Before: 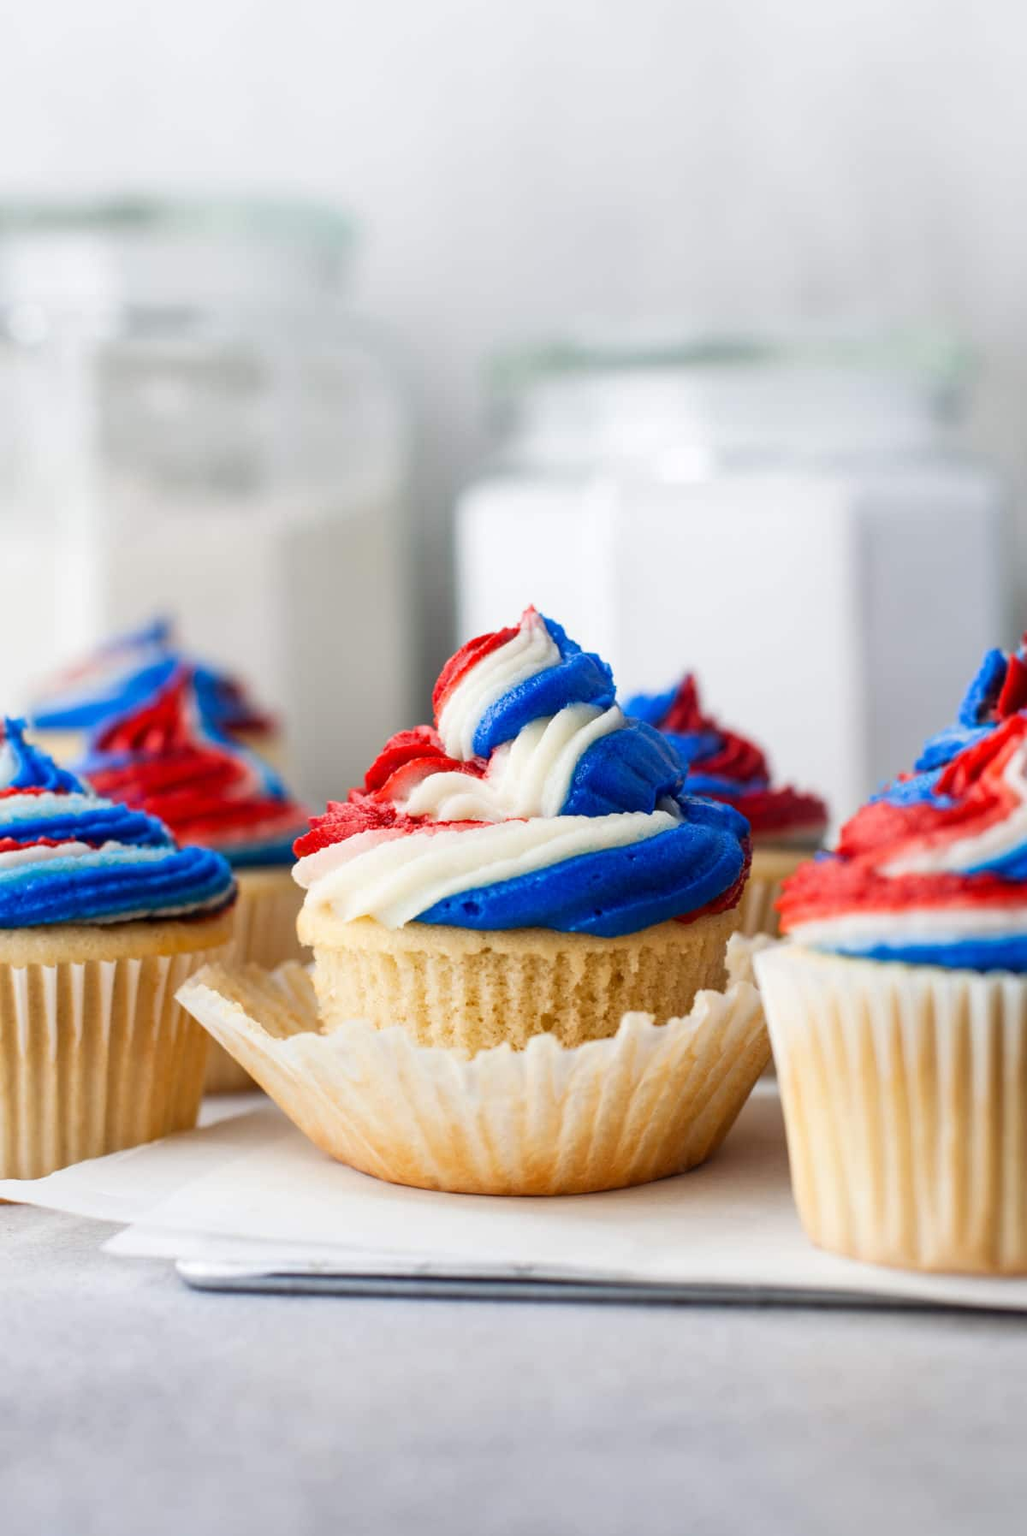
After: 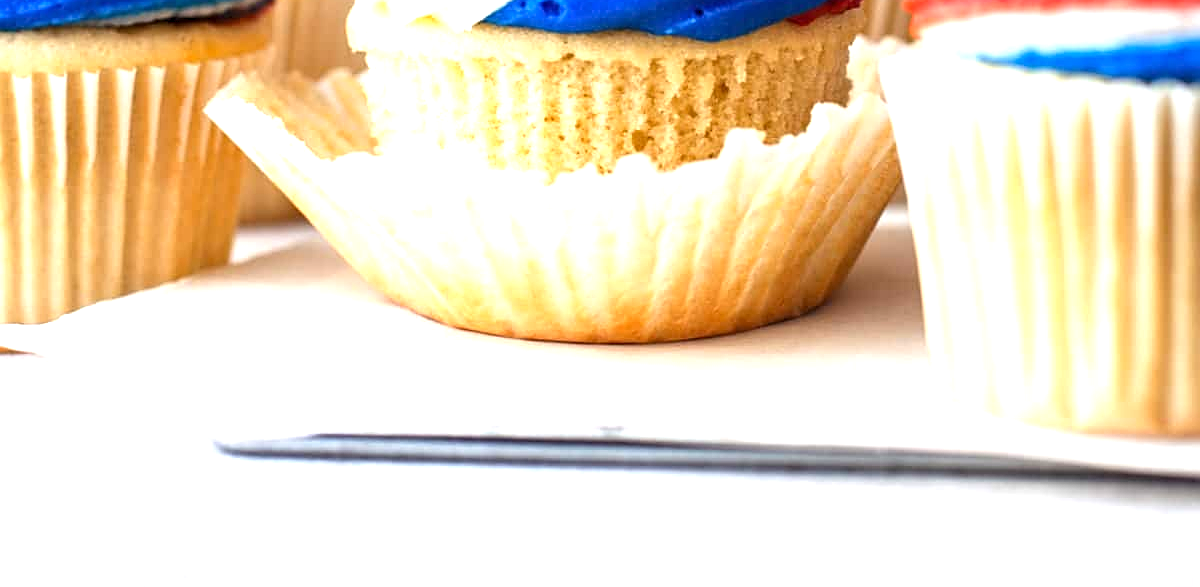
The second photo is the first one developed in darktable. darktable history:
crop and rotate: top 58.727%, bottom 8.522%
sharpen: on, module defaults
exposure: exposure 1 EV, compensate highlight preservation false
levels: levels [0, 0.492, 0.984]
